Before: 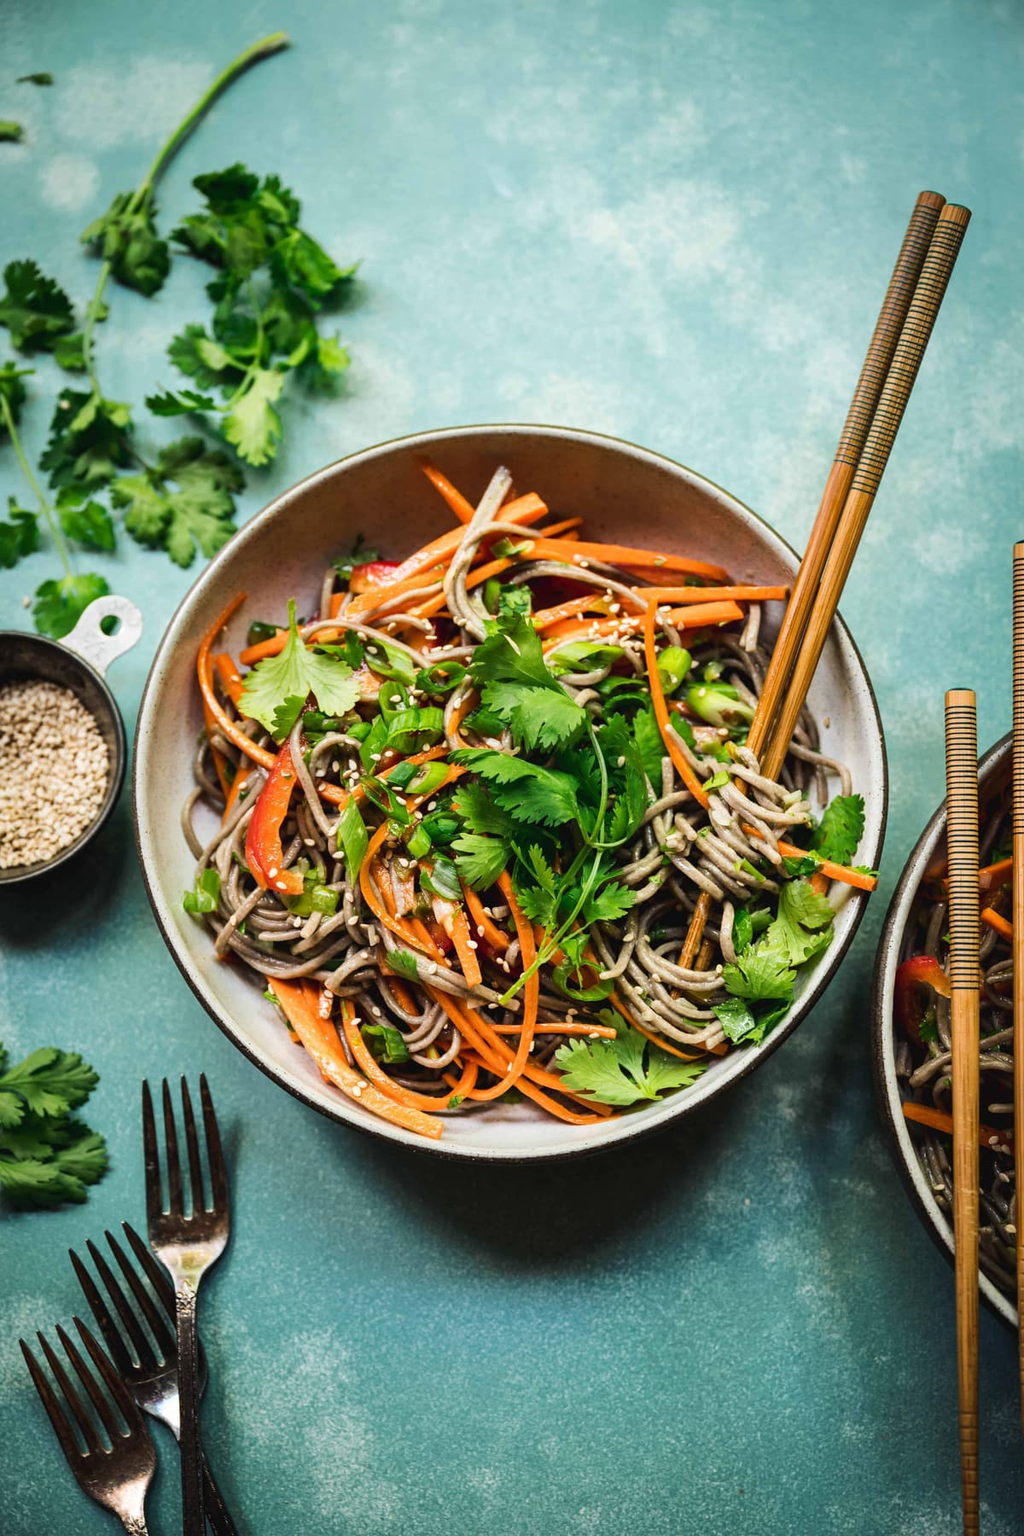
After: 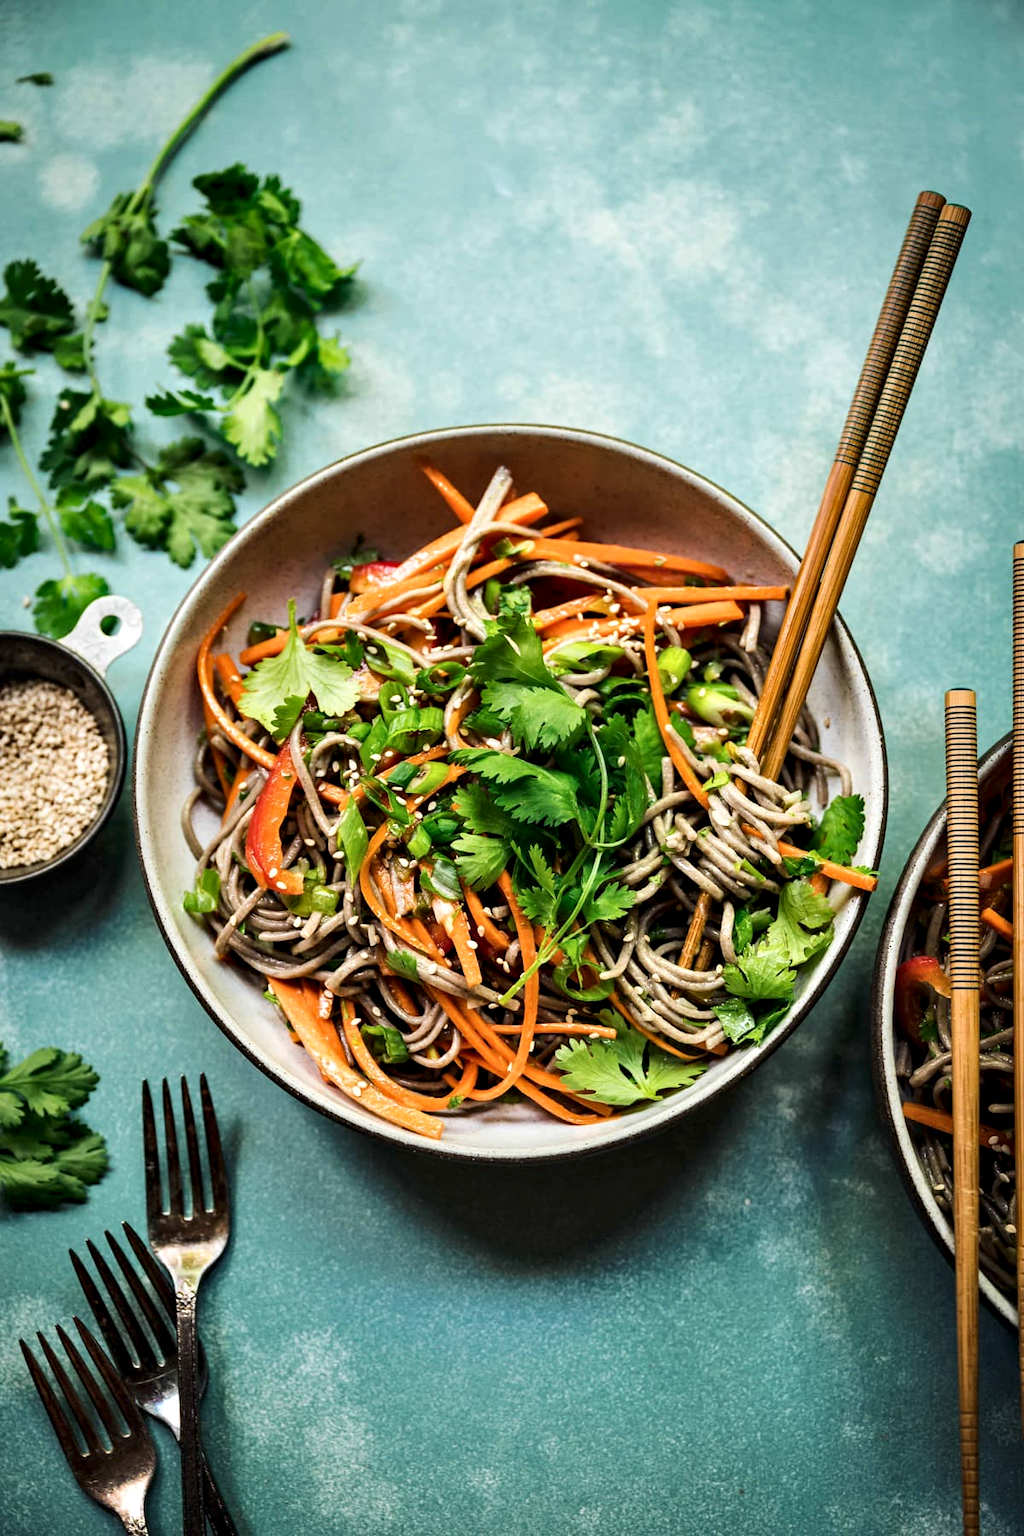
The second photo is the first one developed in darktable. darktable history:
contrast equalizer: octaves 7, y [[0.535, 0.543, 0.548, 0.548, 0.542, 0.532], [0.5 ×6], [0.5 ×6], [0 ×6], [0 ×6]]
